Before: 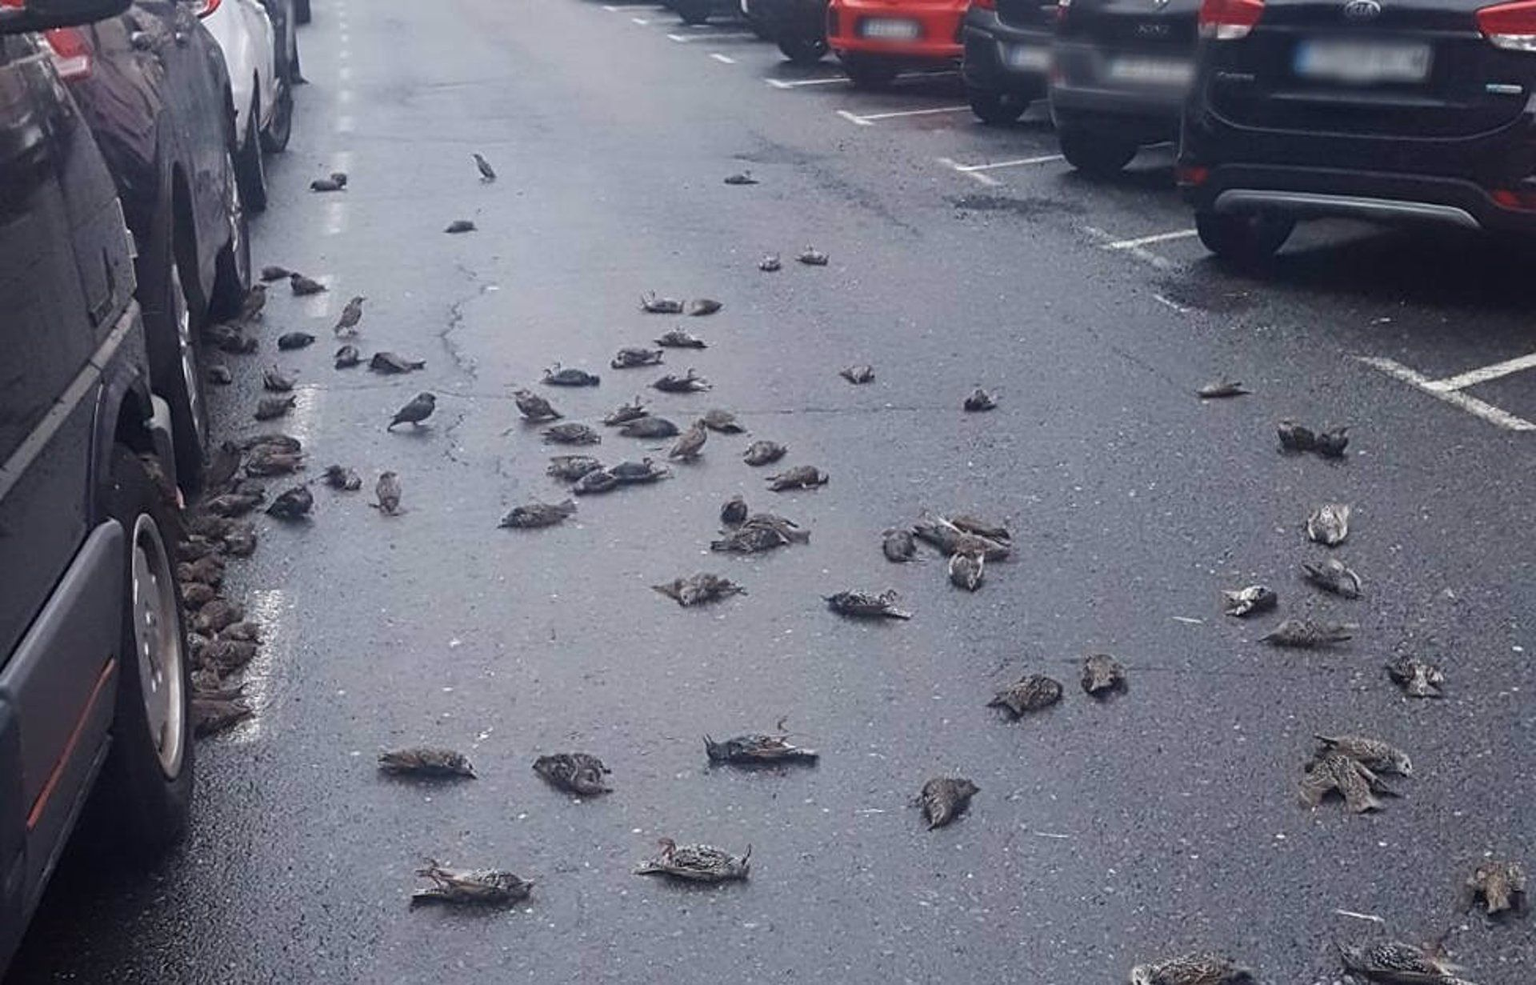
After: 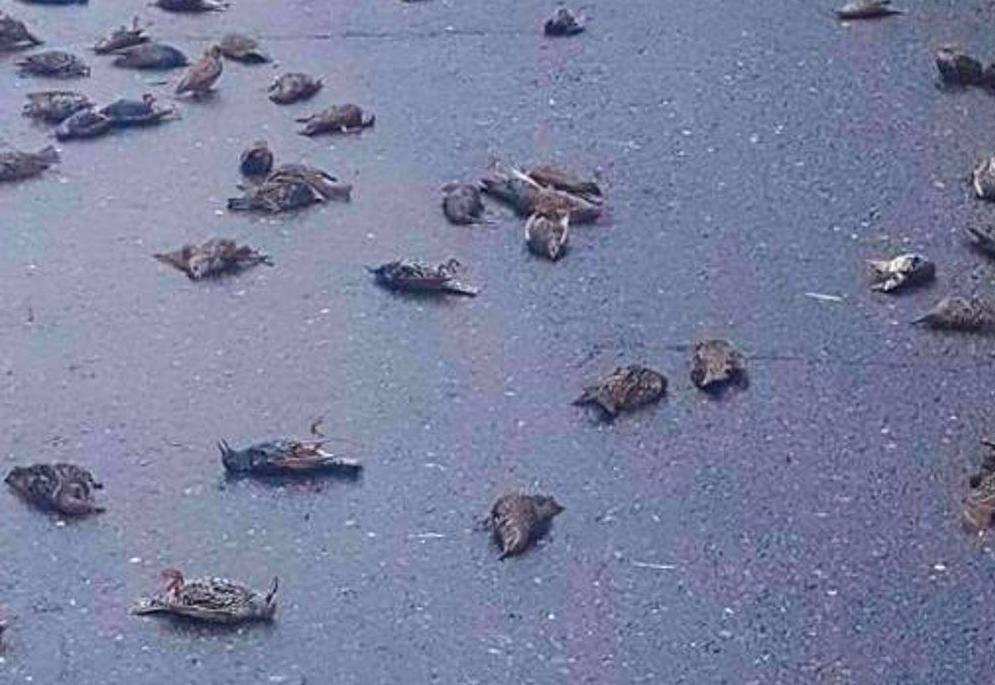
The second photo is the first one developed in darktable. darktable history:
color correction: highlights b* -0.019, saturation 2.11
crop: left 34.45%, top 38.901%, right 13.724%, bottom 5.362%
